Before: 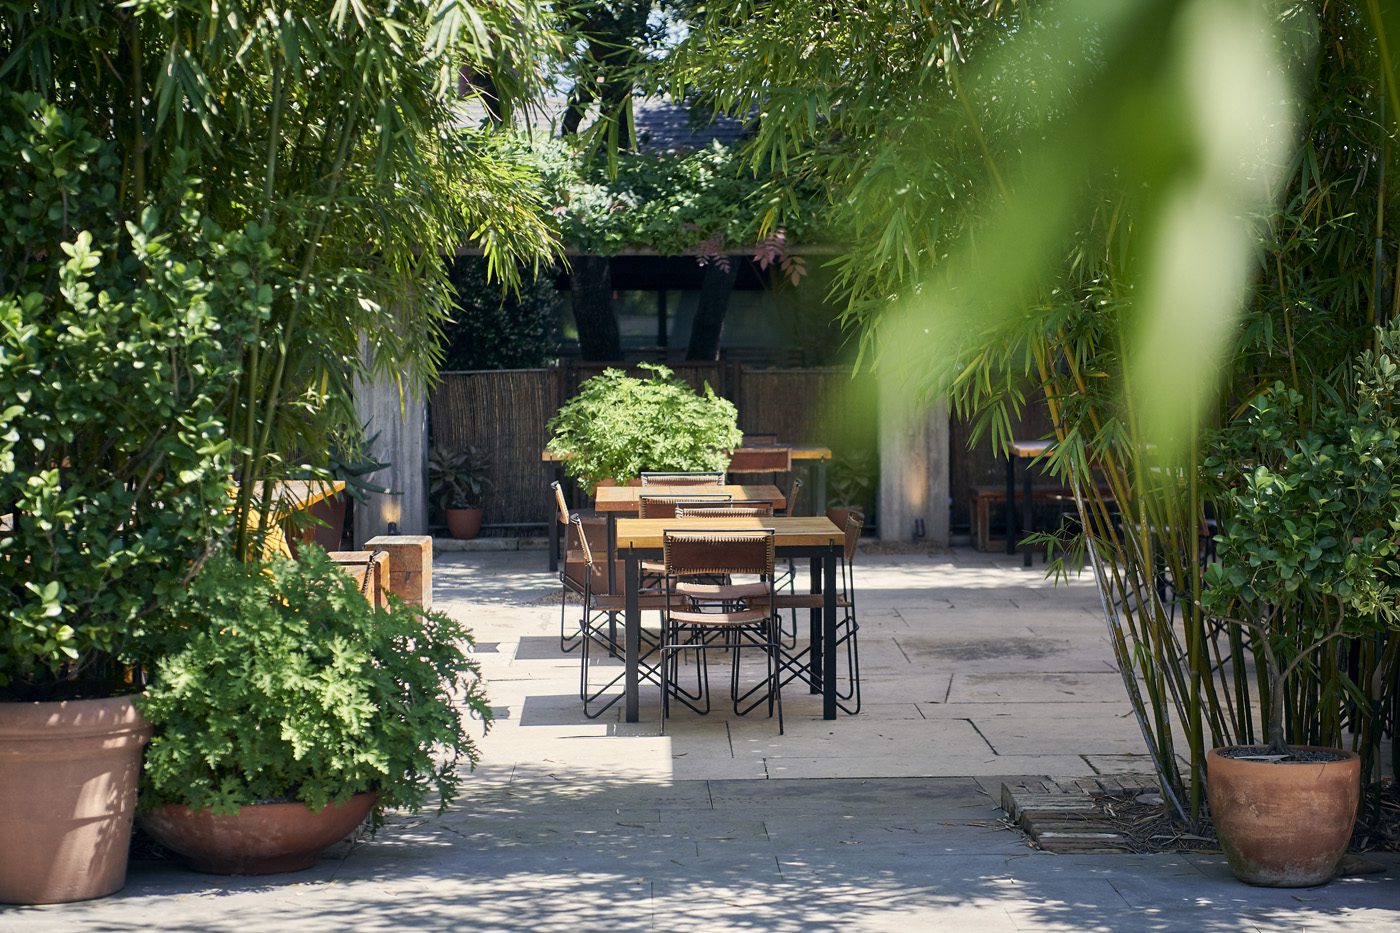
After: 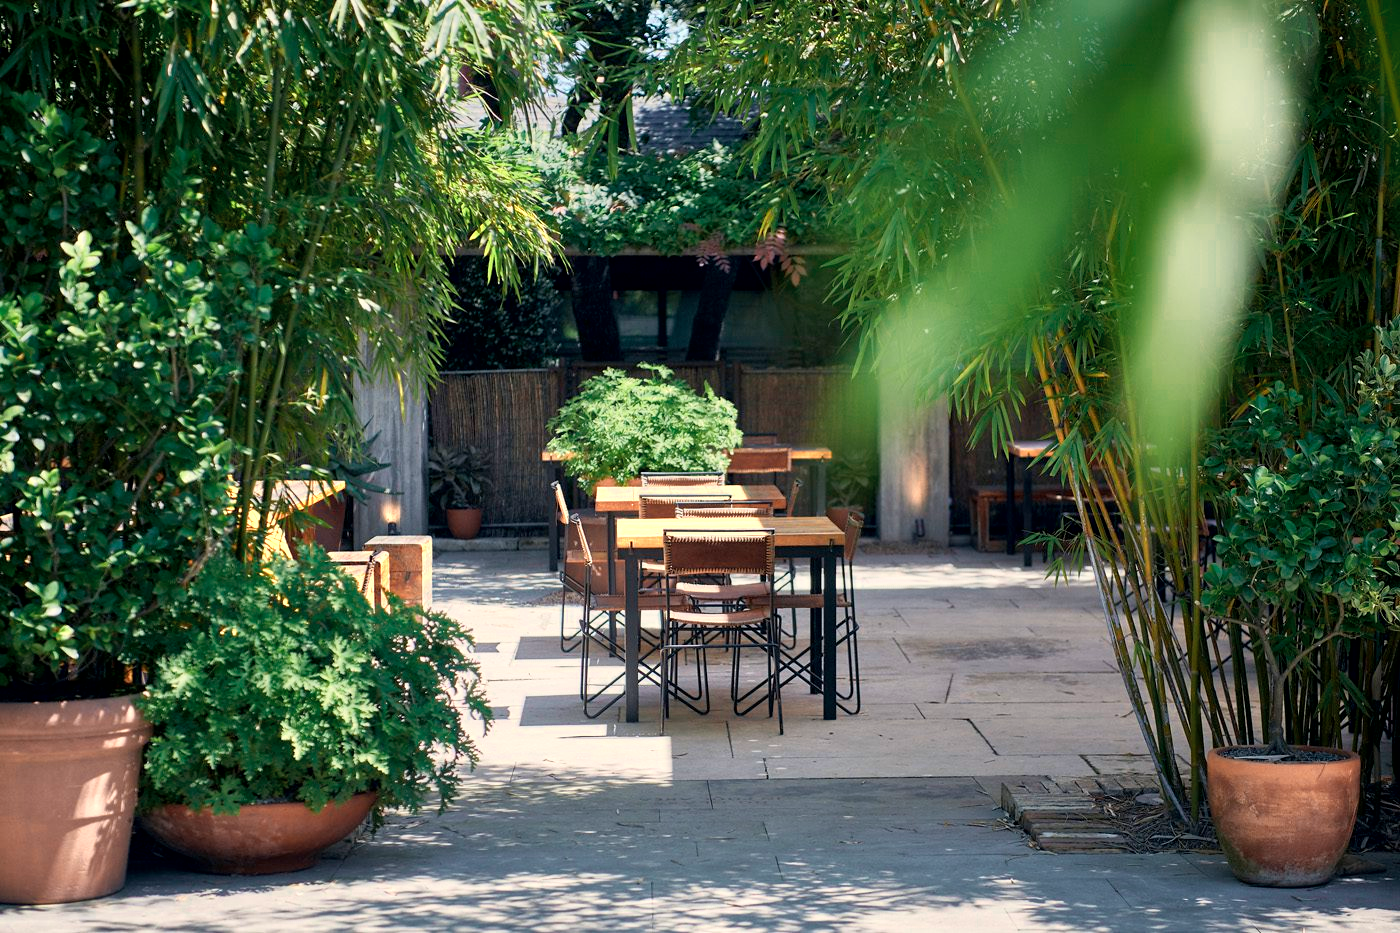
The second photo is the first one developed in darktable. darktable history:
tone curve: curves: ch0 [(0.013, 0) (0.061, 0.059) (0.239, 0.256) (0.502, 0.501) (0.683, 0.676) (0.761, 0.773) (0.858, 0.858) (0.987, 0.945)]; ch1 [(0, 0) (0.172, 0.123) (0.304, 0.267) (0.414, 0.395) (0.472, 0.473) (0.502, 0.502) (0.521, 0.528) (0.583, 0.595) (0.654, 0.673) (0.728, 0.761) (1, 1)]; ch2 [(0, 0) (0.411, 0.424) (0.485, 0.476) (0.502, 0.501) (0.553, 0.557) (0.57, 0.576) (1, 1)], color space Lab, independent channels, preserve colors none
color zones: curves: ch0 [(0.018, 0.548) (0.197, 0.654) (0.425, 0.447) (0.605, 0.658) (0.732, 0.579)]; ch1 [(0.105, 0.531) (0.224, 0.531) (0.386, 0.39) (0.618, 0.456) (0.732, 0.456) (0.956, 0.421)]; ch2 [(0.039, 0.583) (0.215, 0.465) (0.399, 0.544) (0.465, 0.548) (0.614, 0.447) (0.724, 0.43) (0.882, 0.623) (0.956, 0.632)]
